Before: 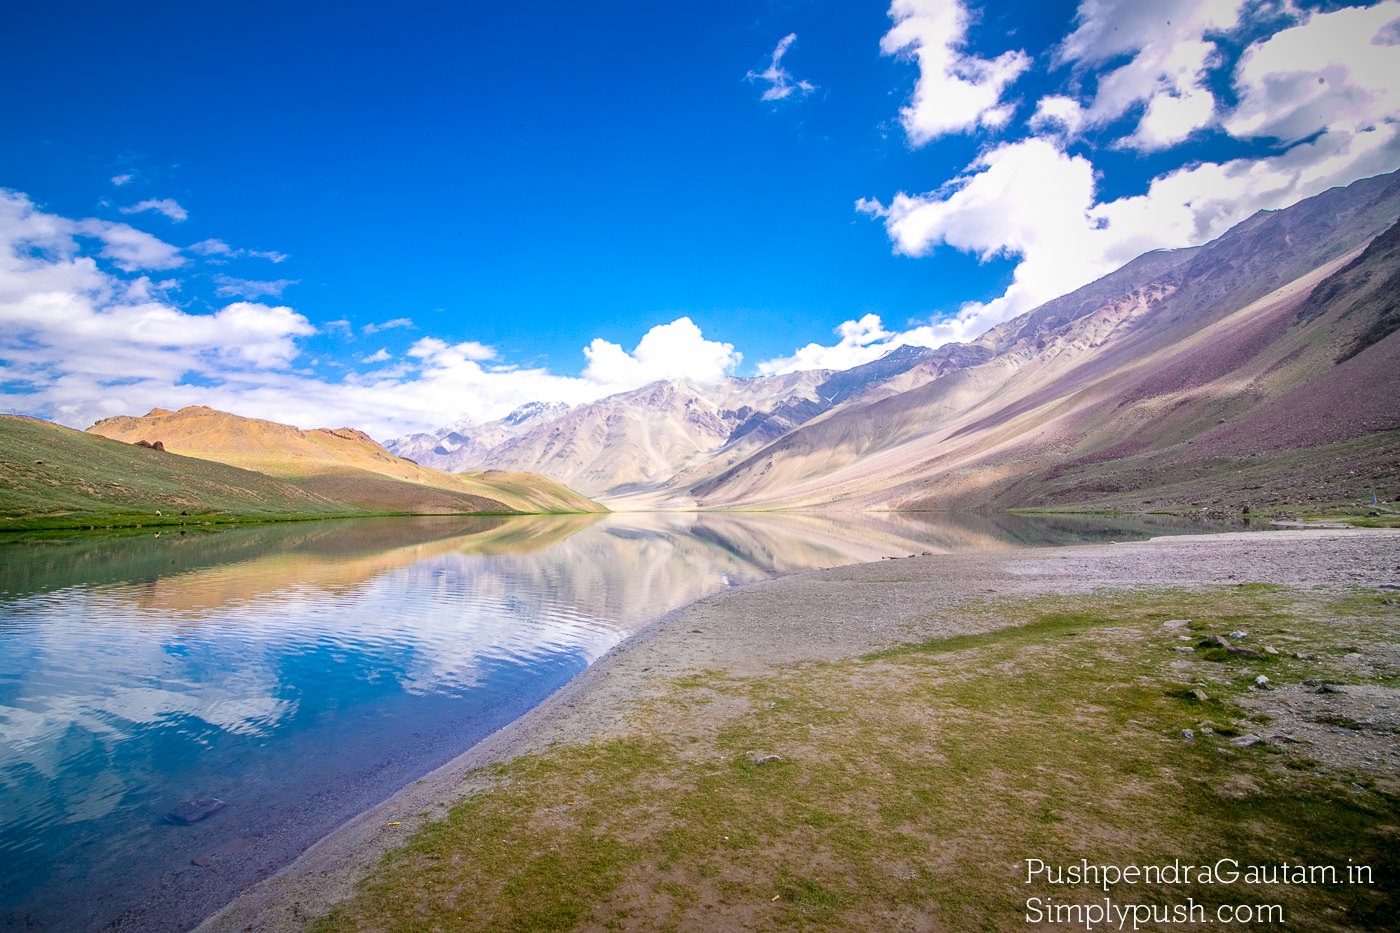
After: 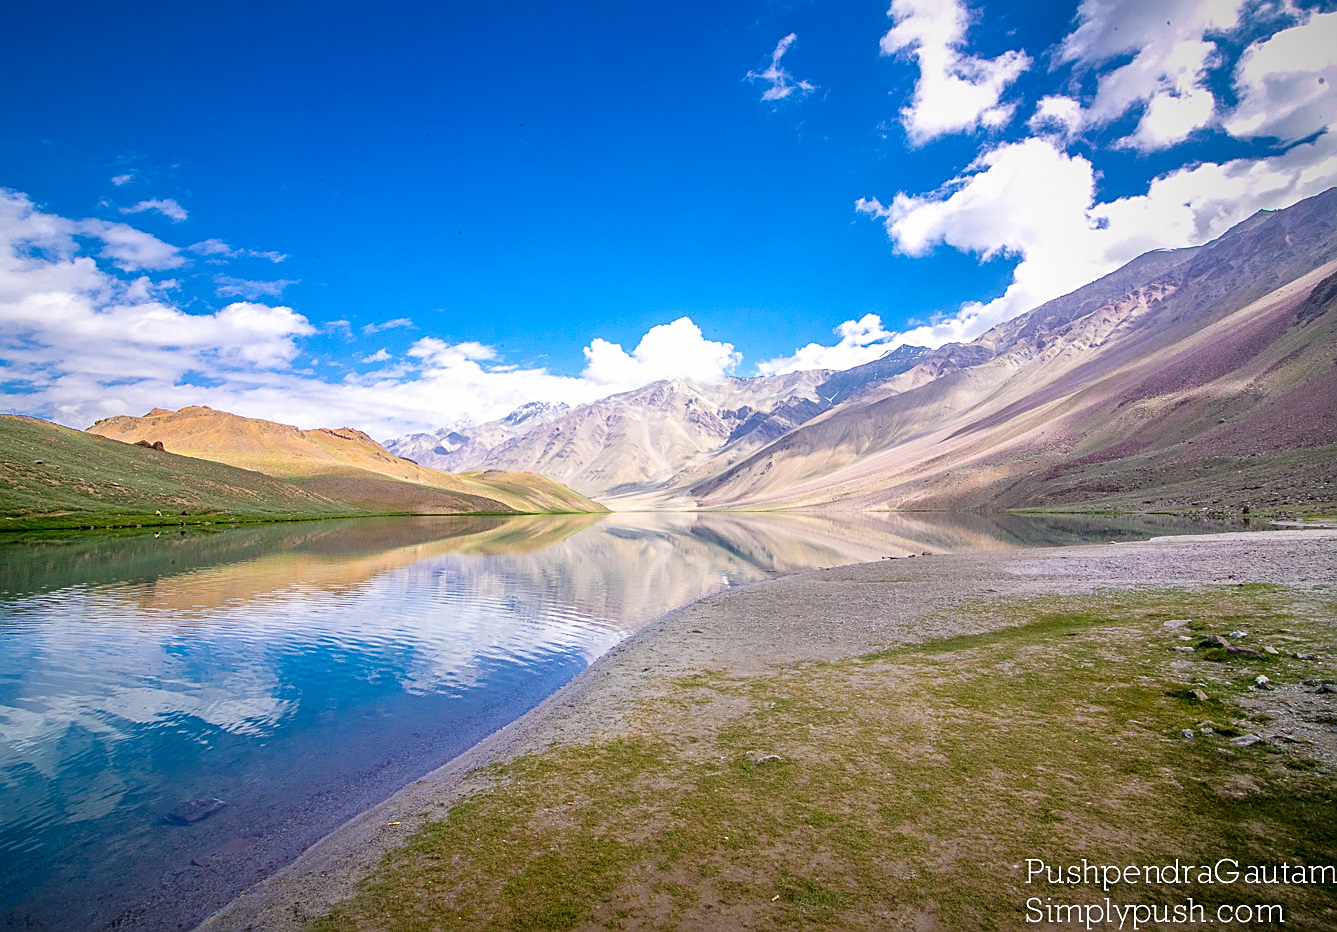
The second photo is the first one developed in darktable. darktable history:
crop: right 4.432%, bottom 0.034%
sharpen: on, module defaults
